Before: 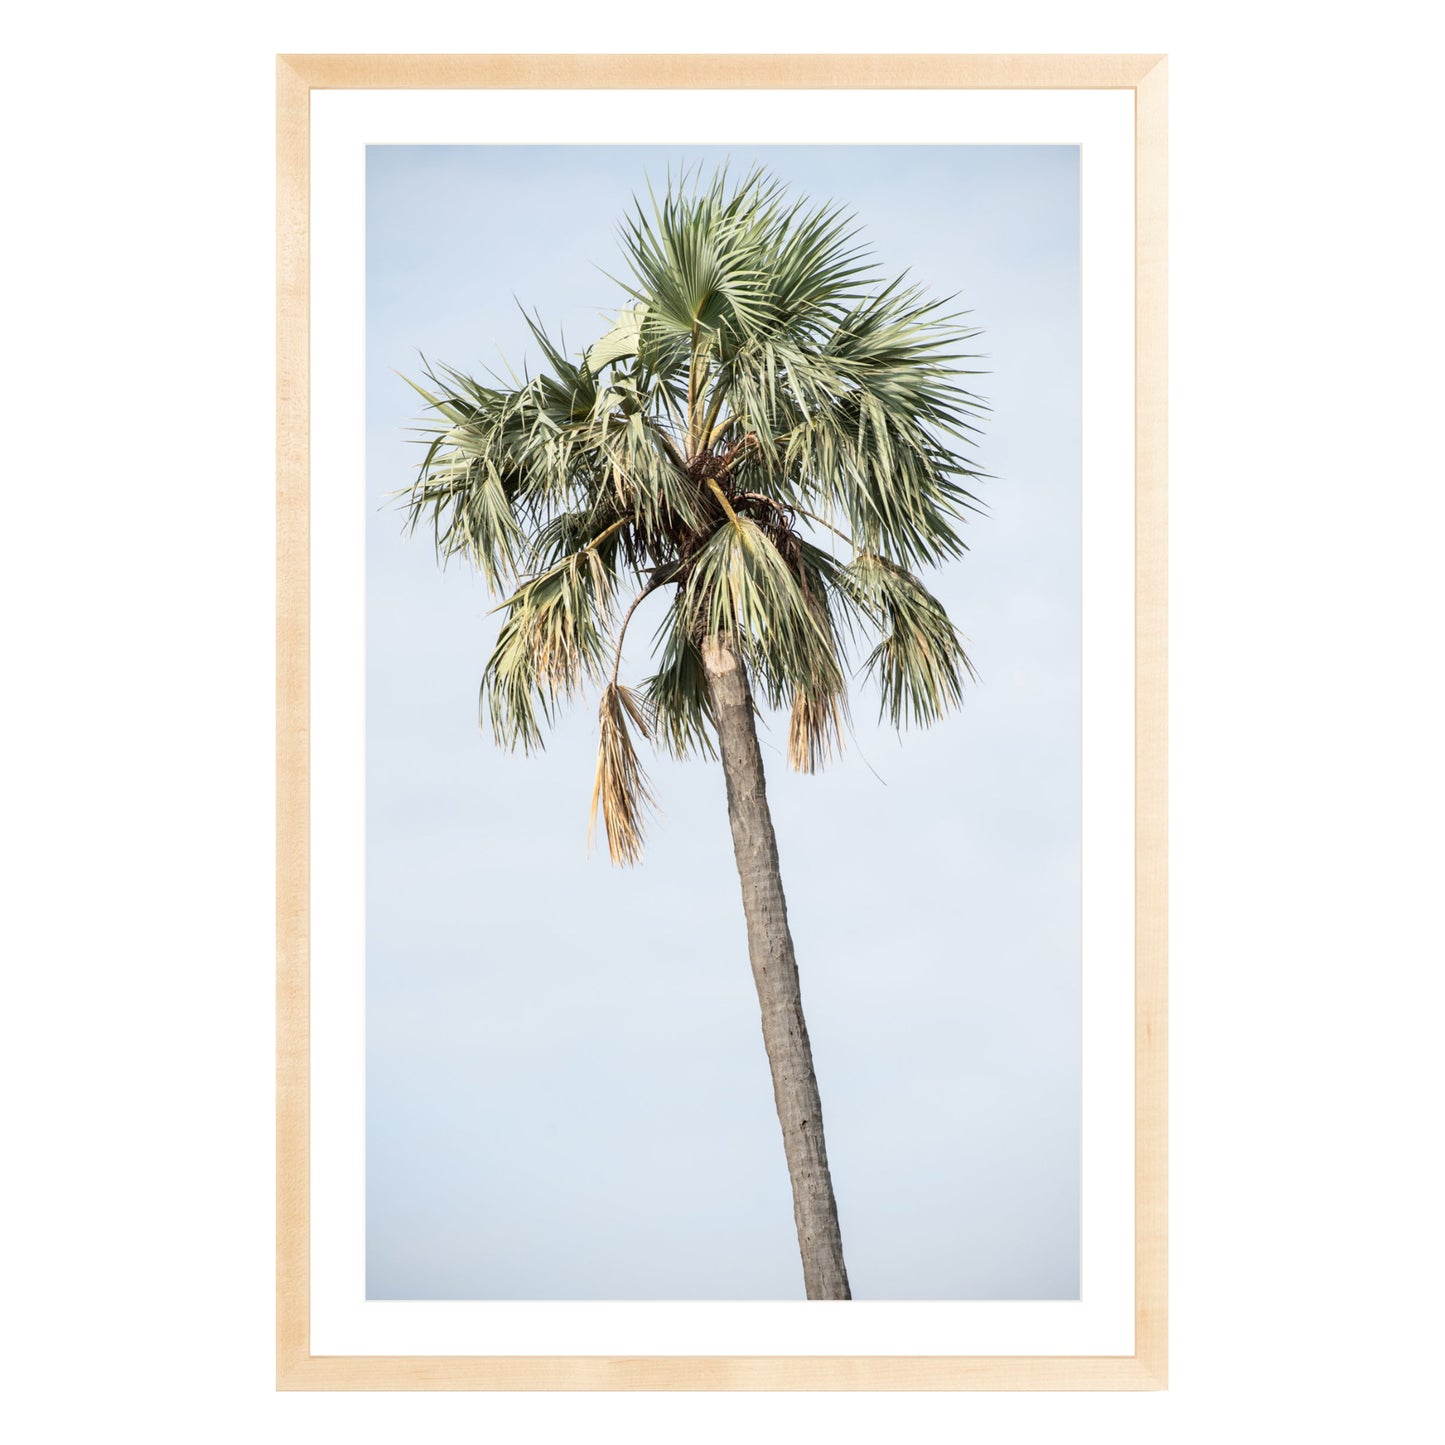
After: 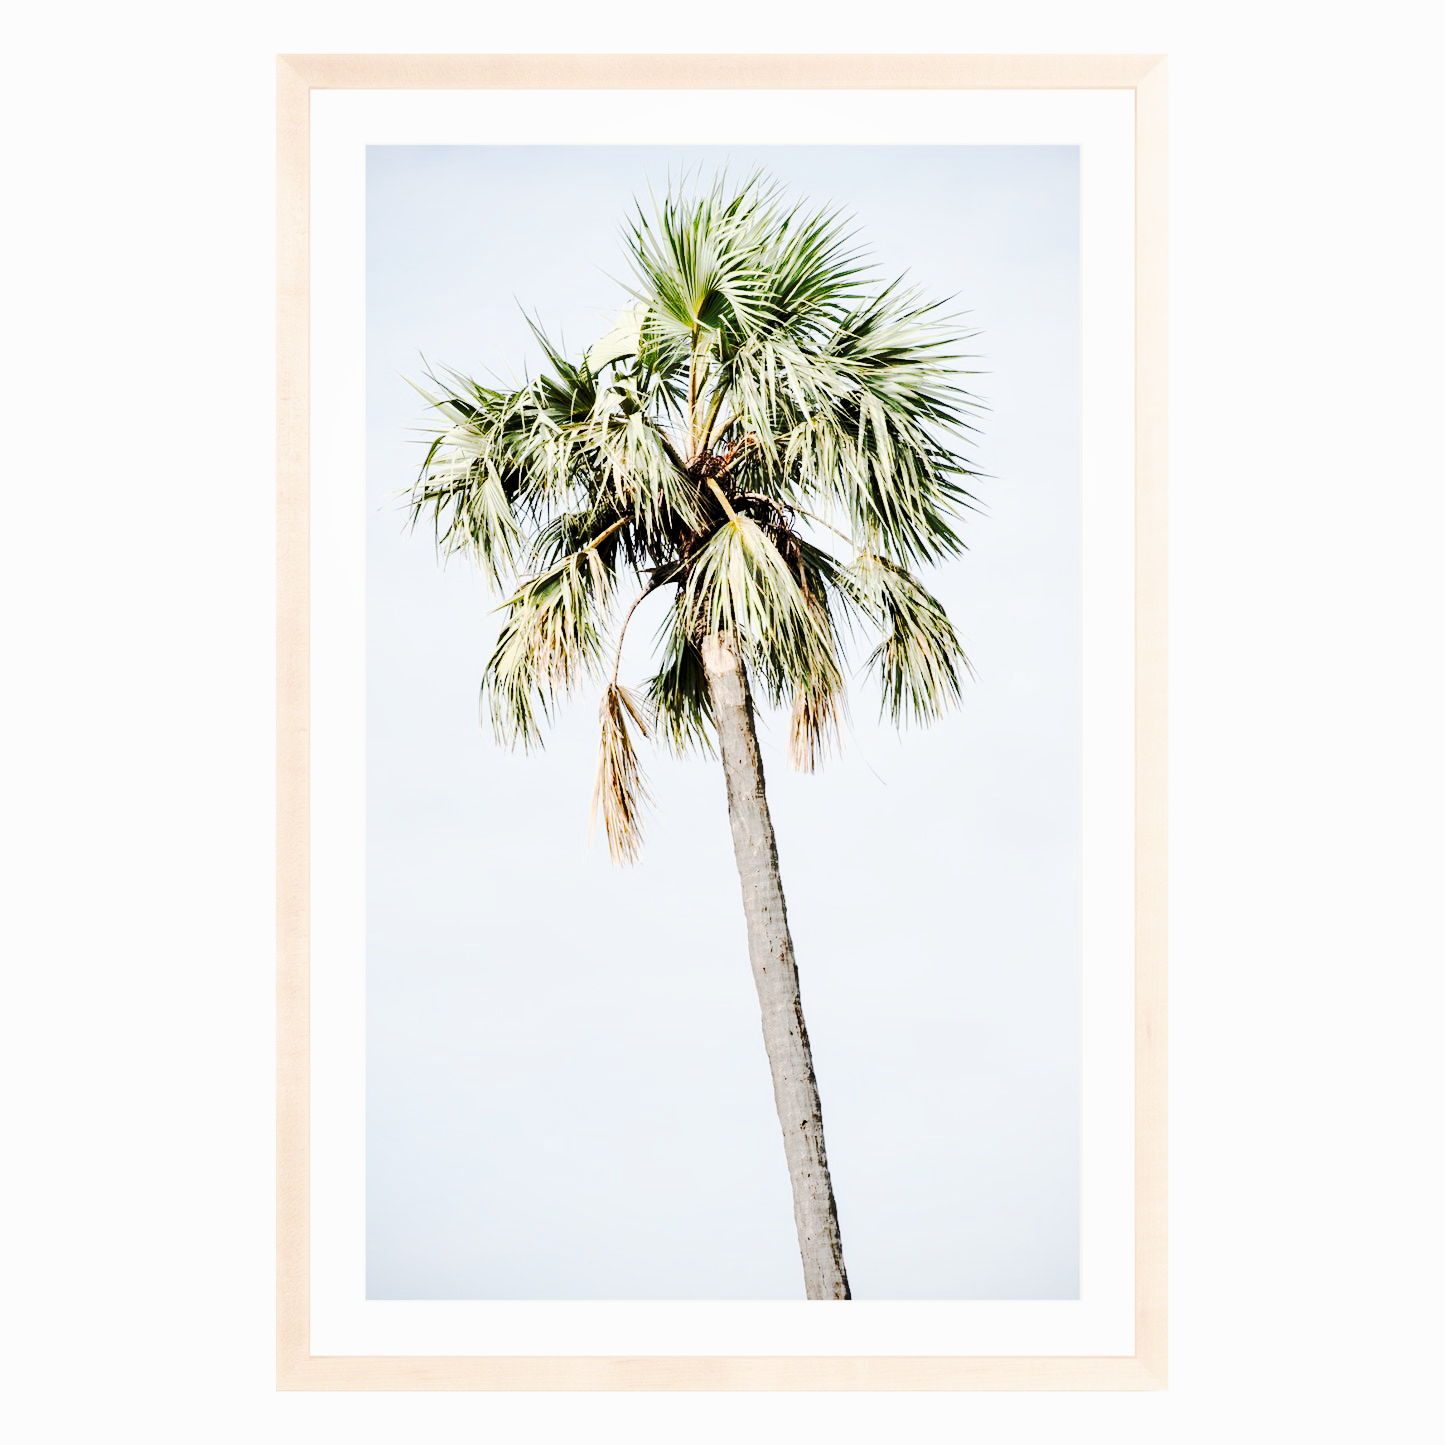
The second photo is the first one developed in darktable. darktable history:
exposure: black level correction 0, exposure 1.2 EV, compensate exposure bias true, compensate highlight preservation false
shadows and highlights: shadows 49, highlights -41, soften with gaussian
filmic rgb: black relative exposure -5 EV, hardness 2.88, contrast 1.3, highlights saturation mix -30%
tone curve: curves: ch0 [(0, 0) (0.003, 0.002) (0.011, 0.004) (0.025, 0.005) (0.044, 0.009) (0.069, 0.013) (0.1, 0.017) (0.136, 0.036) (0.177, 0.066) (0.224, 0.102) (0.277, 0.143) (0.335, 0.197) (0.399, 0.268) (0.468, 0.389) (0.543, 0.549) (0.623, 0.714) (0.709, 0.801) (0.801, 0.854) (0.898, 0.9) (1, 1)], preserve colors none
